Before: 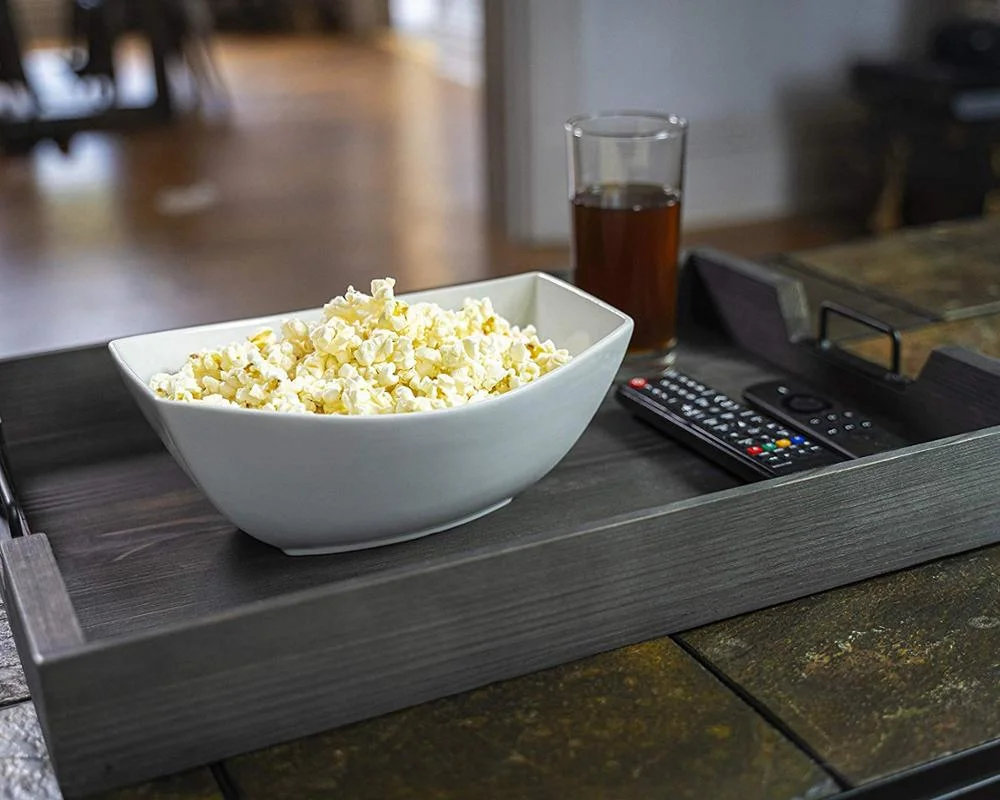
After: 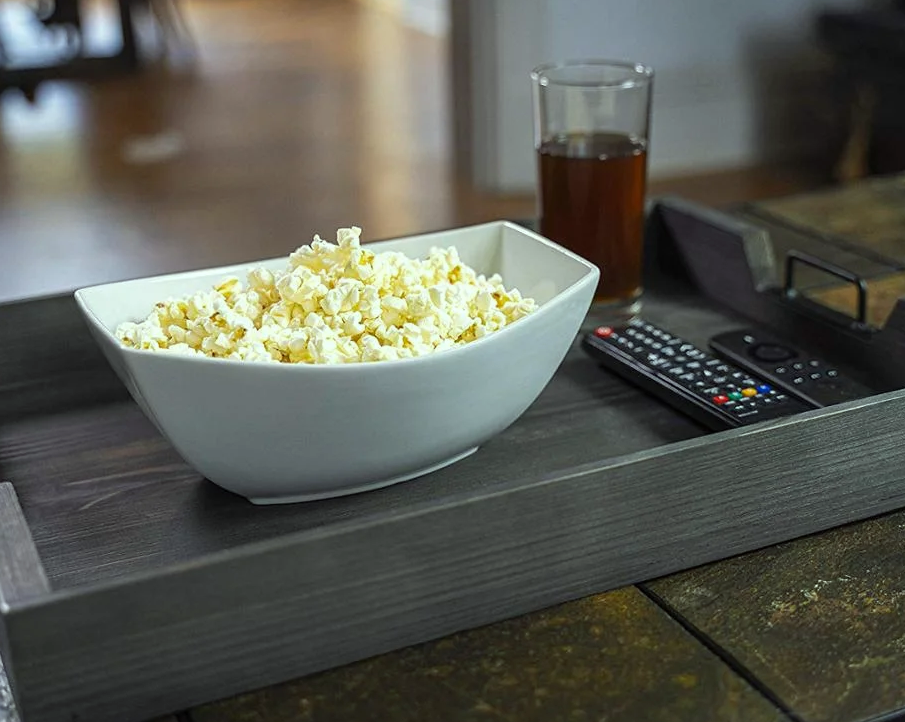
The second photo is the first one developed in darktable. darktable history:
crop: left 3.459%, top 6.387%, right 5.957%, bottom 3.29%
color correction: highlights a* -6.52, highlights b* 0.839
